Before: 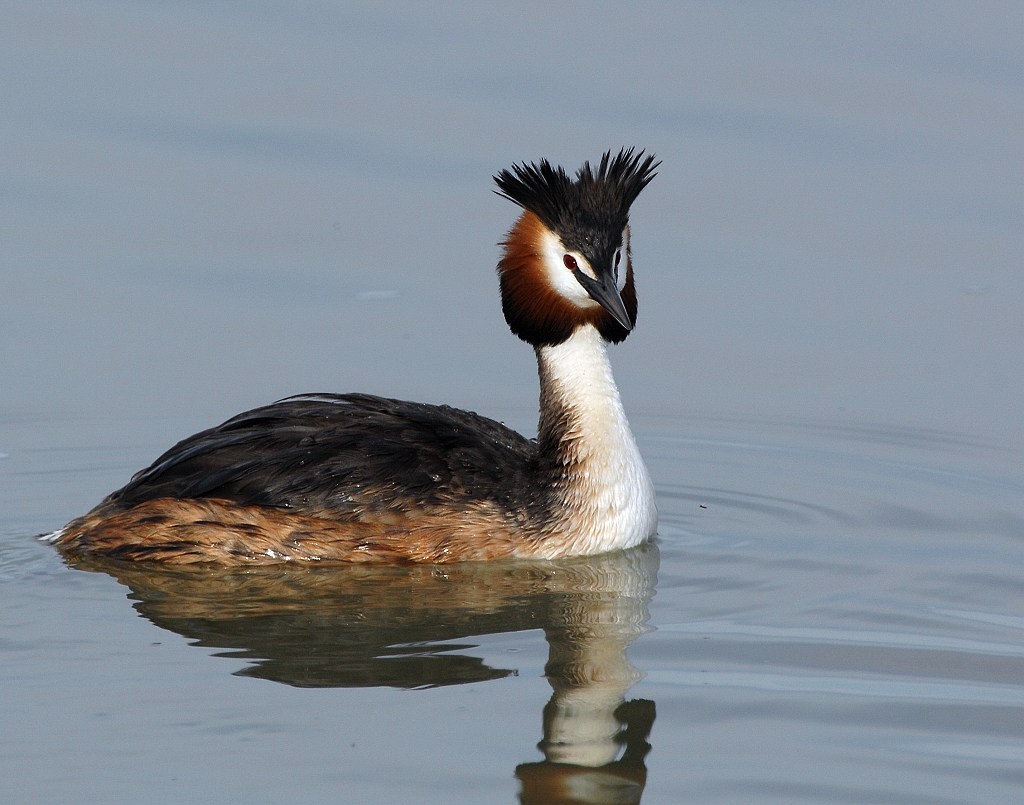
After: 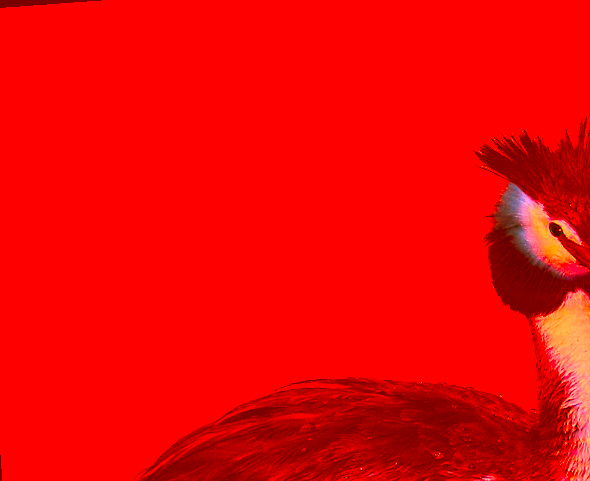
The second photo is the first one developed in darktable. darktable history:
crop and rotate: left 3.047%, top 7.509%, right 42.236%, bottom 37.598%
rotate and perspective: rotation -4.25°, automatic cropping off
color correction: highlights a* -39.68, highlights b* -40, shadows a* -40, shadows b* -40, saturation -3
exposure: exposure 0.722 EV, compensate highlight preservation false
